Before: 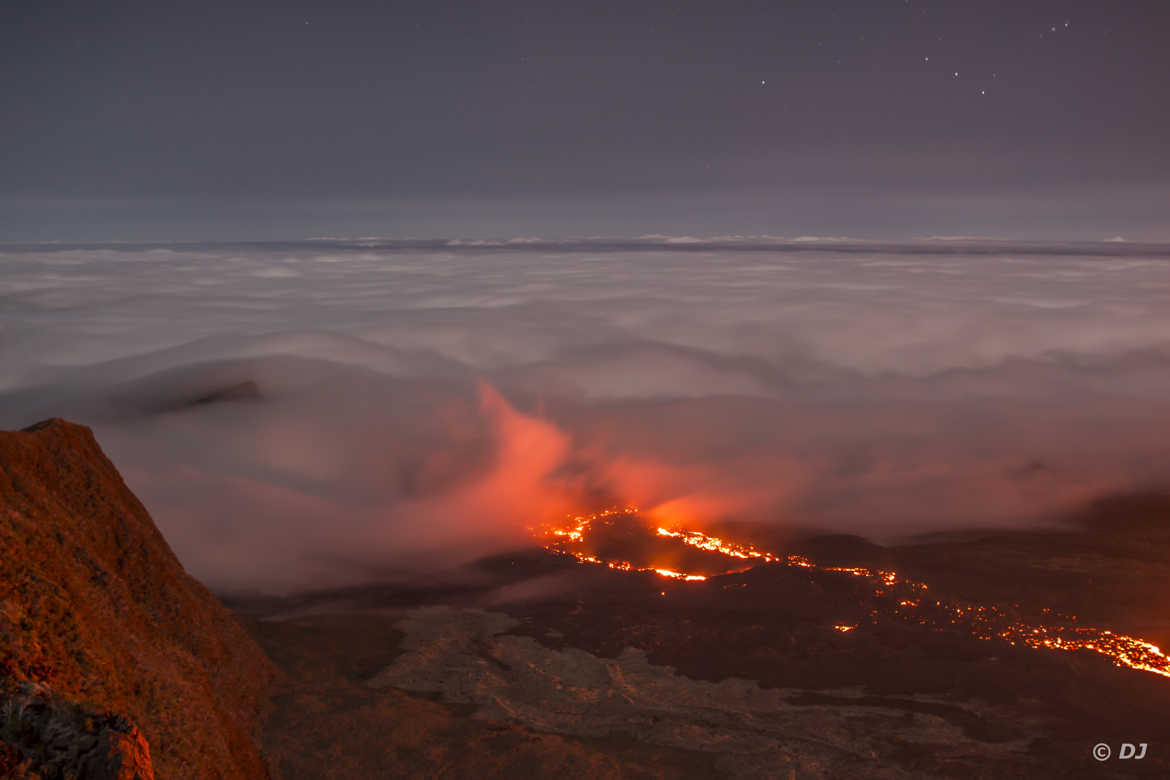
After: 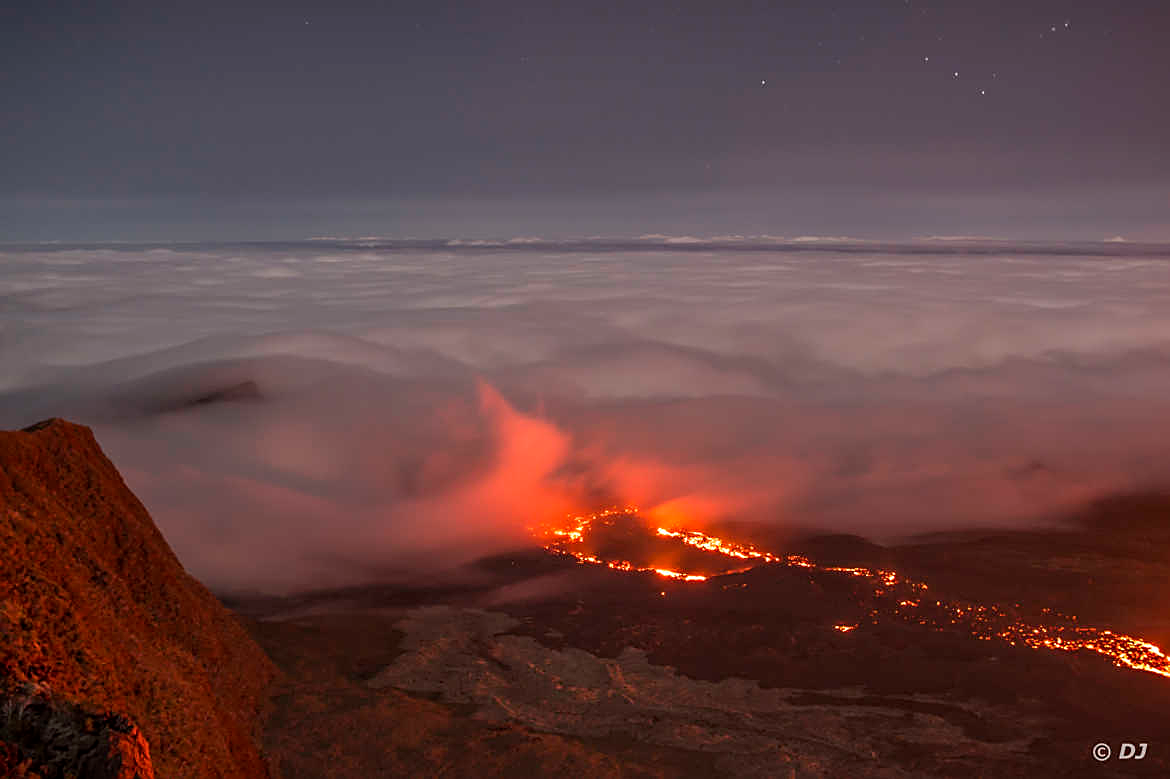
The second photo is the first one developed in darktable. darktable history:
crop: bottom 0.071%
sharpen: on, module defaults
